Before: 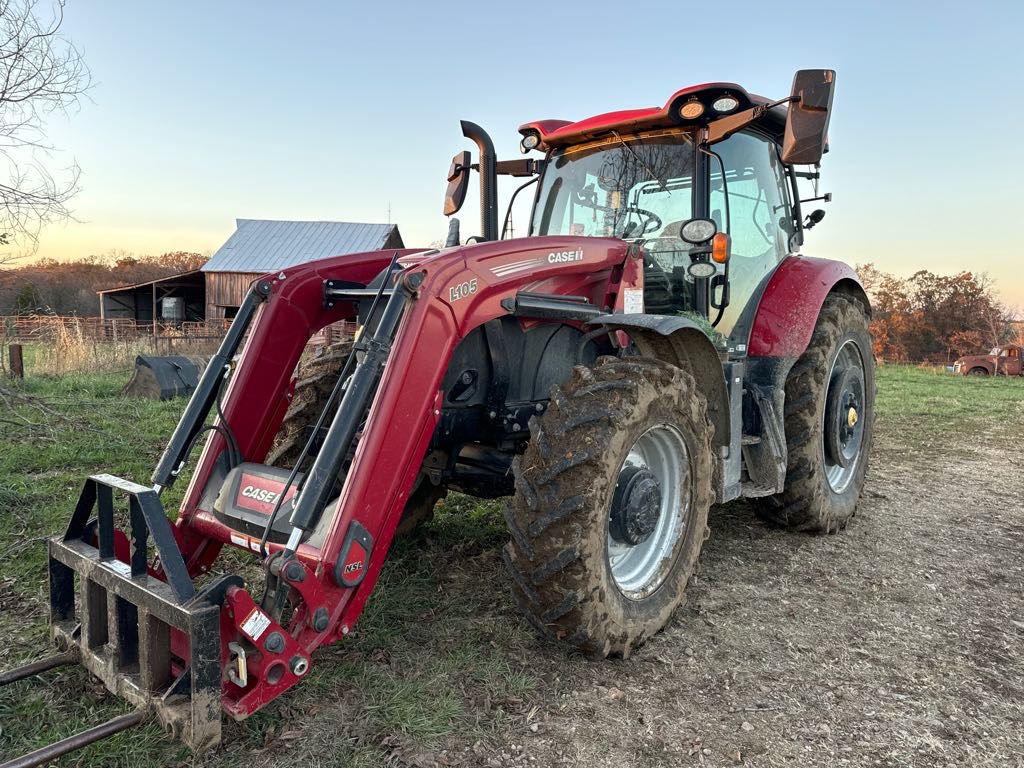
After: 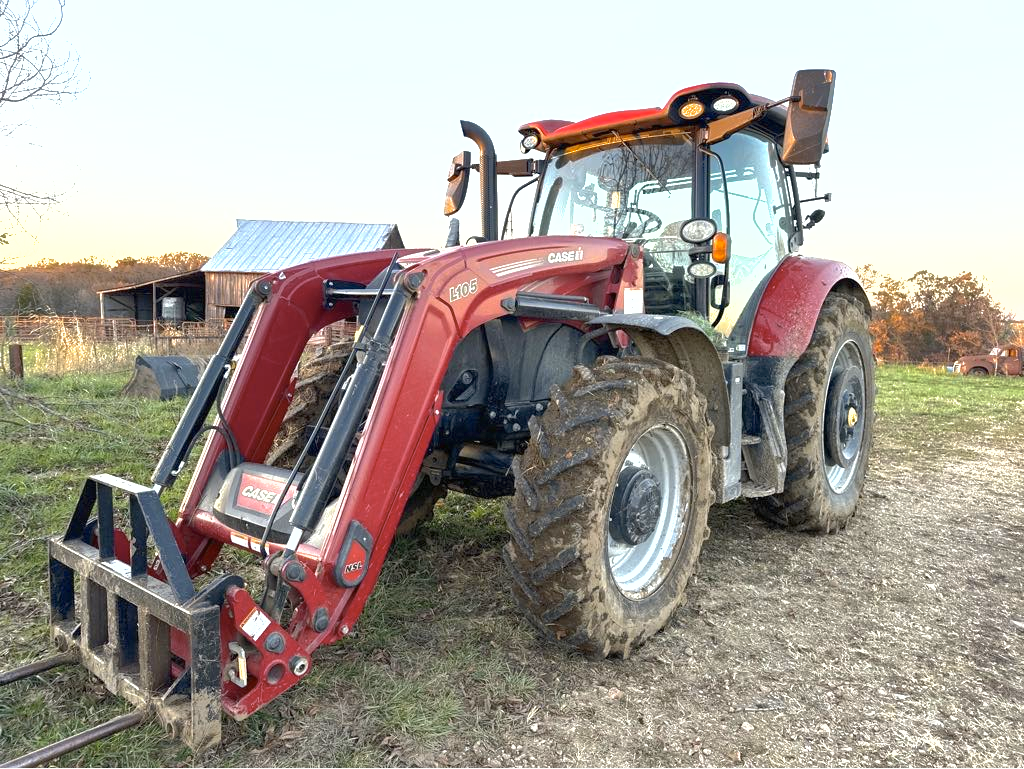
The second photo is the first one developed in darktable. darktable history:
color contrast: green-magenta contrast 0.8, blue-yellow contrast 1.1, unbound 0
exposure: black level correction 0, exposure 1 EV, compensate exposure bias true, compensate highlight preservation false
shadows and highlights: on, module defaults
